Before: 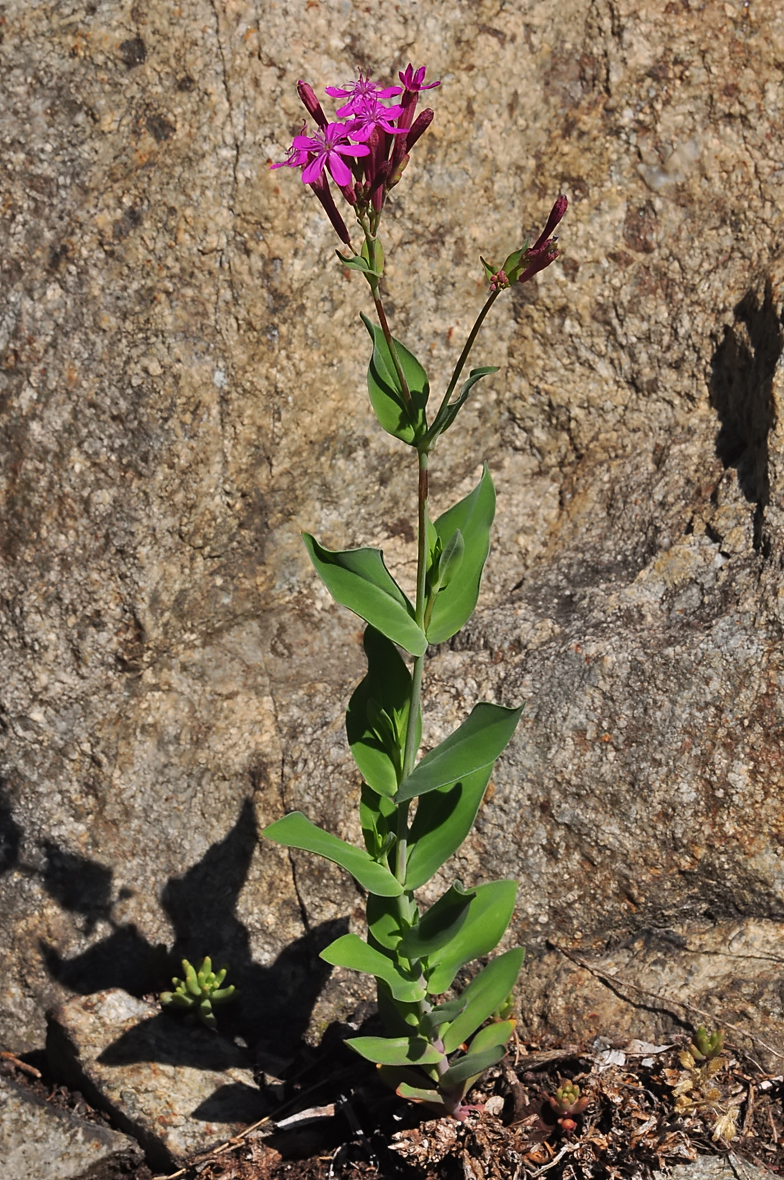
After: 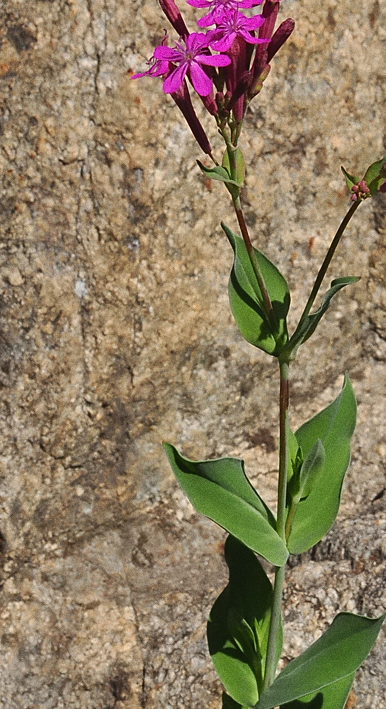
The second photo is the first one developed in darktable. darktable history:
grain: coarseness 0.09 ISO
crop: left 17.835%, top 7.675%, right 32.881%, bottom 32.213%
